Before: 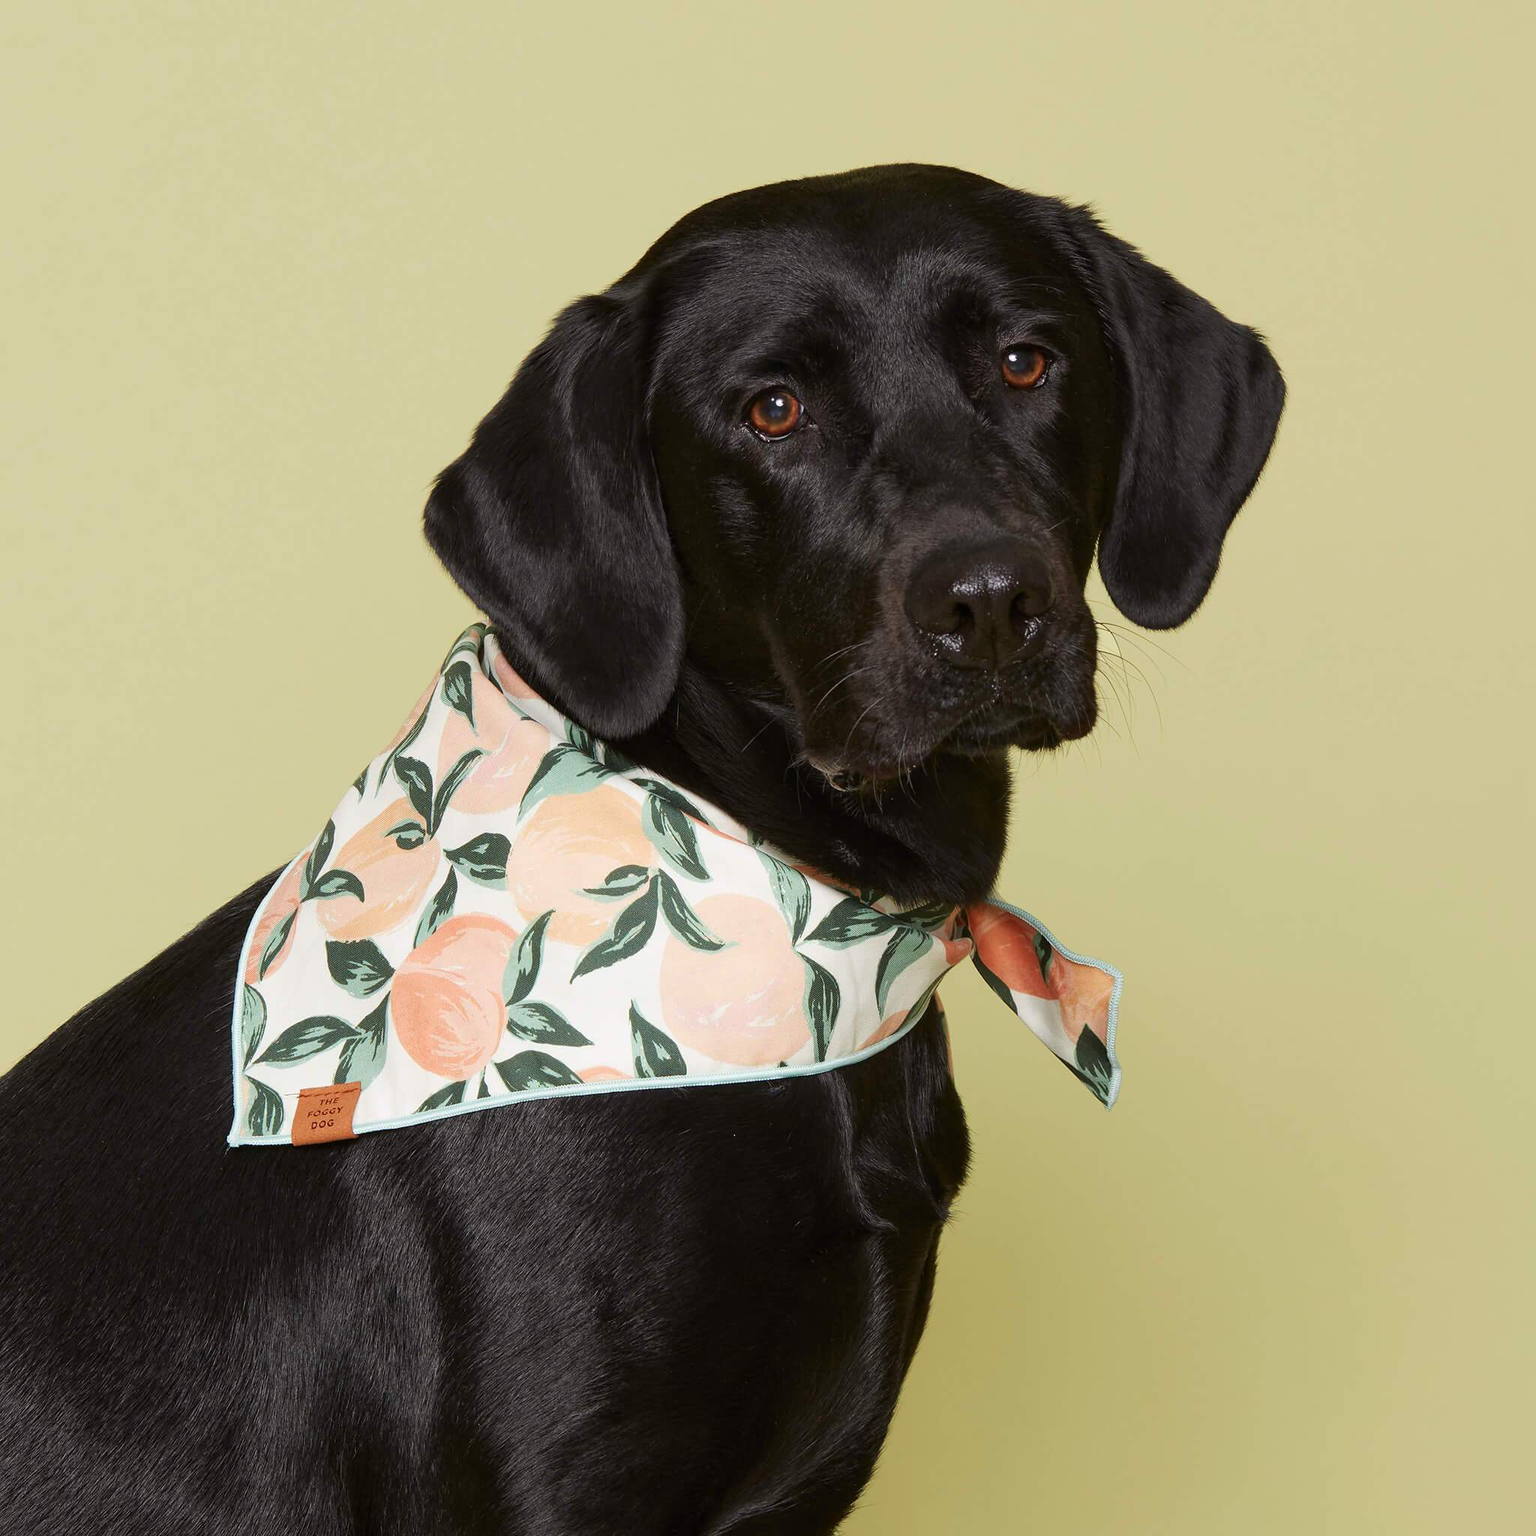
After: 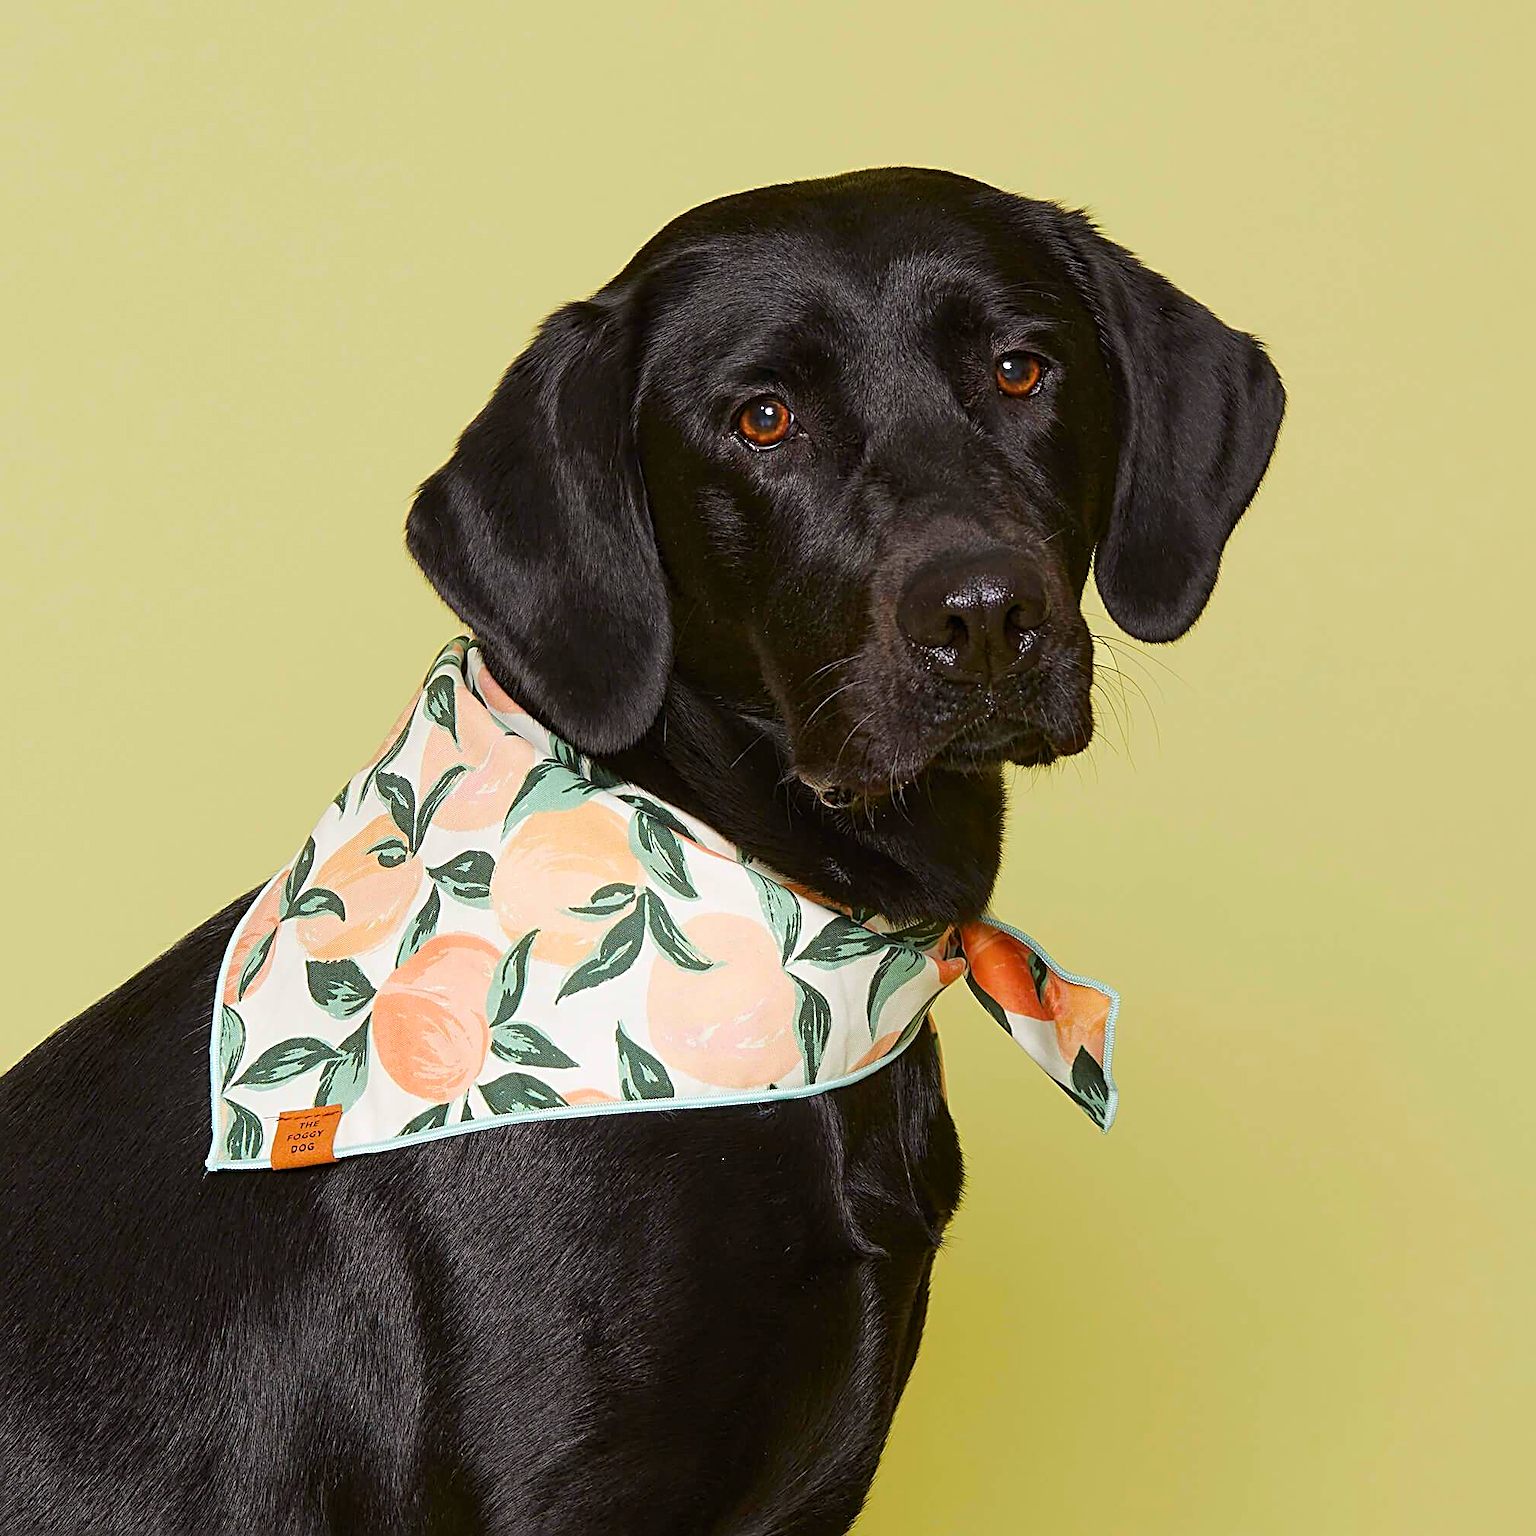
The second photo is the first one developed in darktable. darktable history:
crop: left 1.743%, right 0.268%, bottom 2.011%
sharpen: radius 3.025, amount 0.757
color balance rgb: perceptual saturation grading › global saturation 25%, perceptual brilliance grading › mid-tones 10%, perceptual brilliance grading › shadows 15%, global vibrance 20%
